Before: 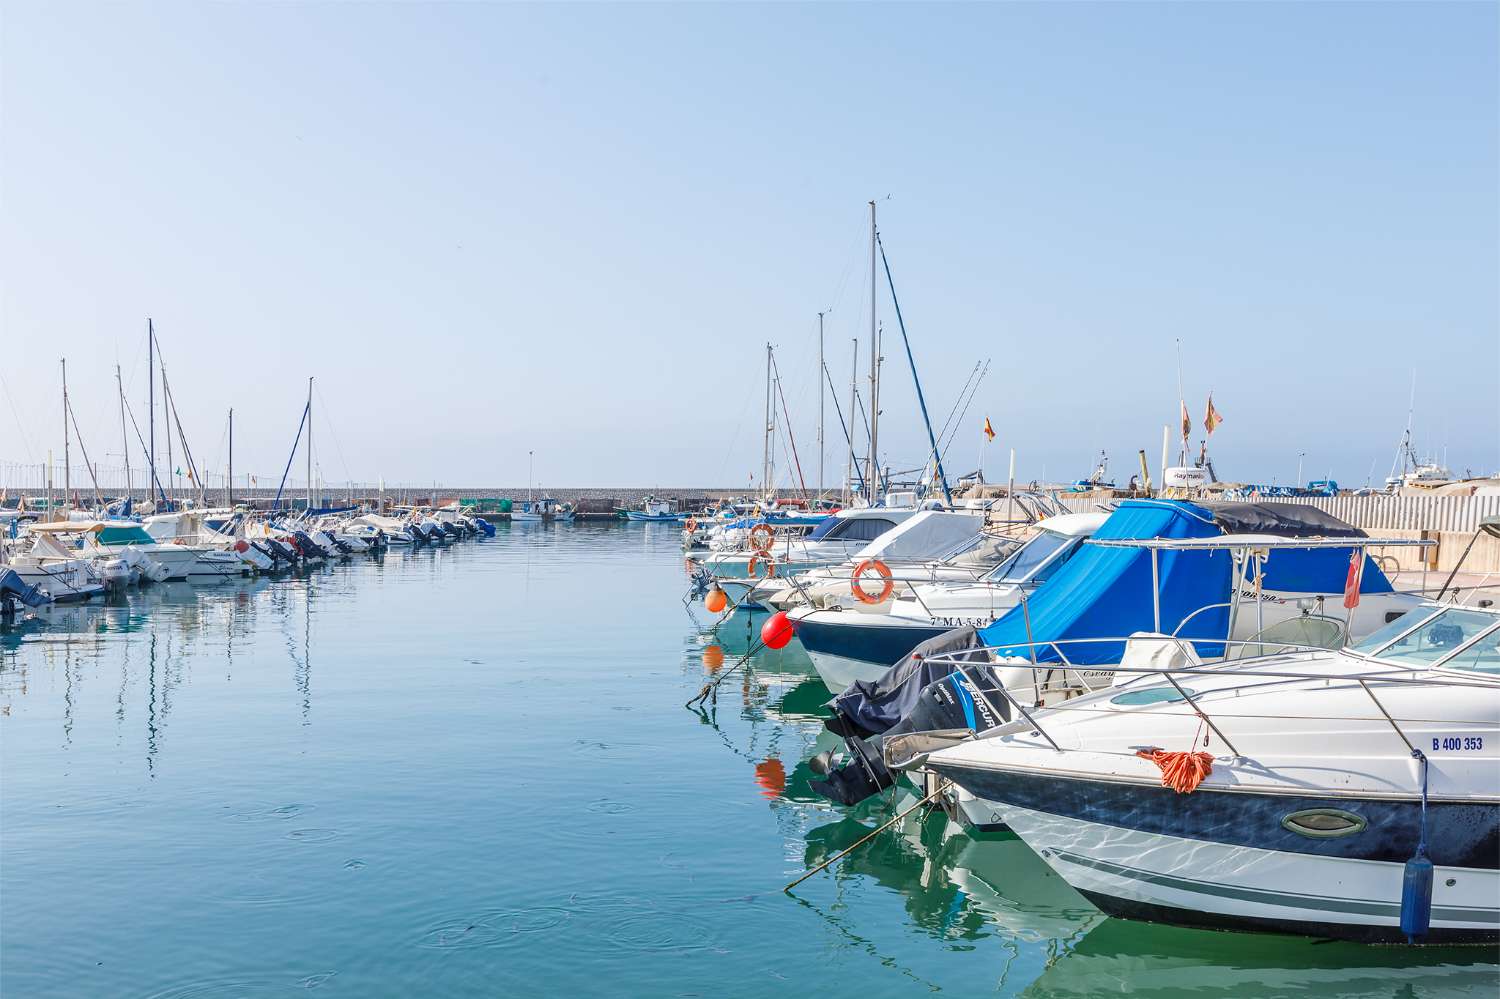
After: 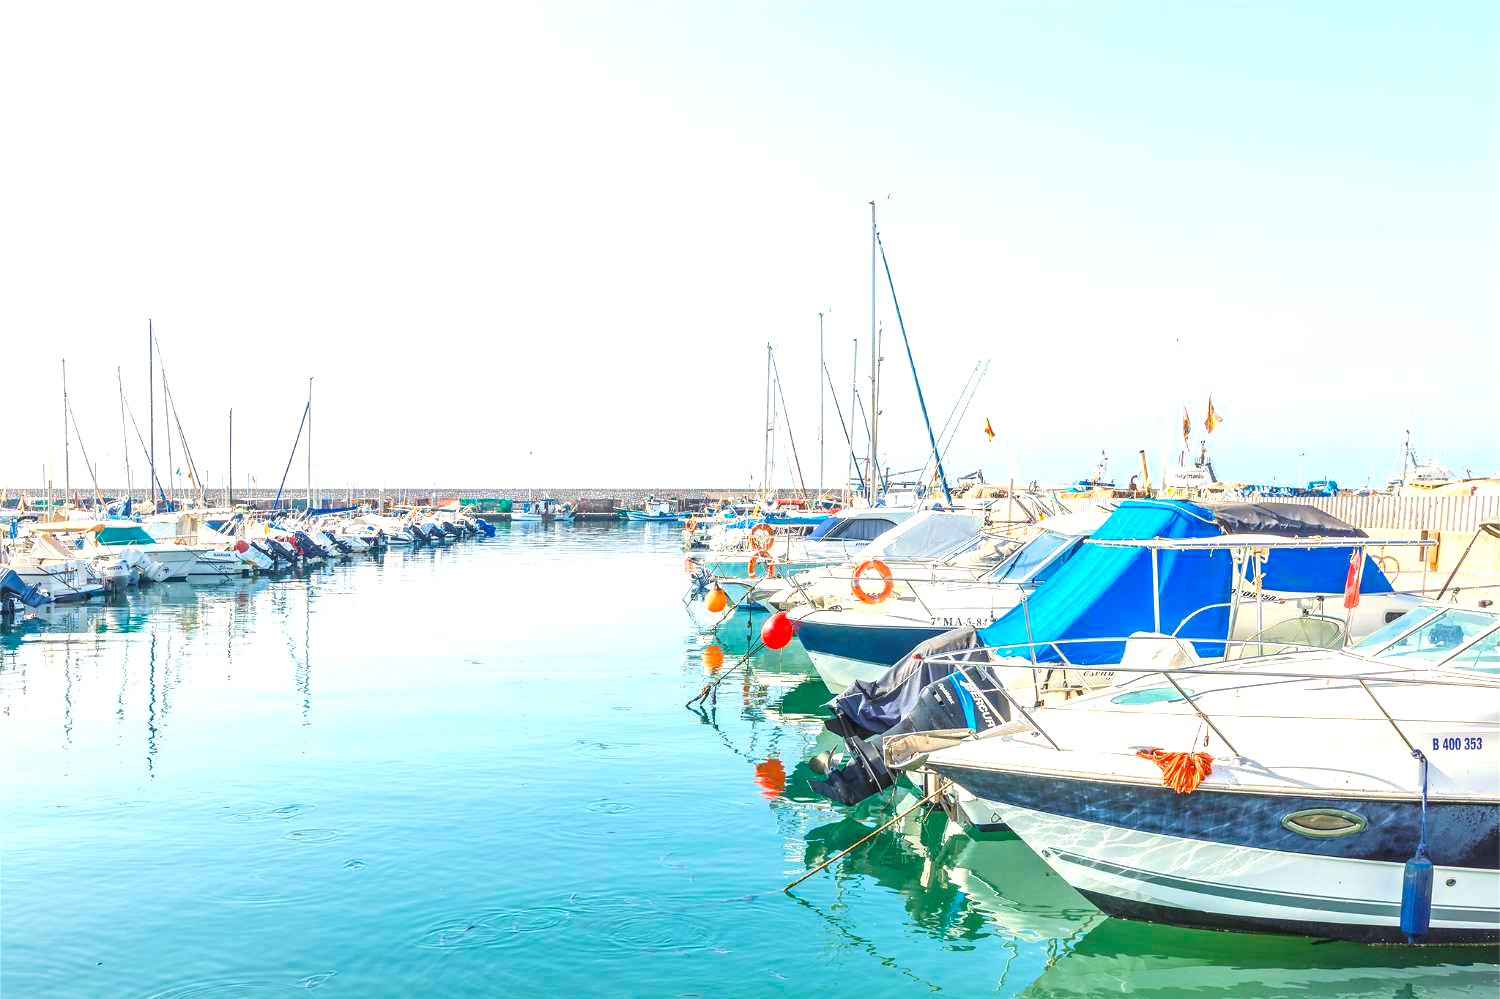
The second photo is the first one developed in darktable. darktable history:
exposure: black level correction 0, exposure 1 EV, compensate exposure bias true, compensate highlight preservation false
white balance: red 1.029, blue 0.92
local contrast: detail 110%
color balance rgb: perceptual saturation grading › global saturation 20%, global vibrance 20%
